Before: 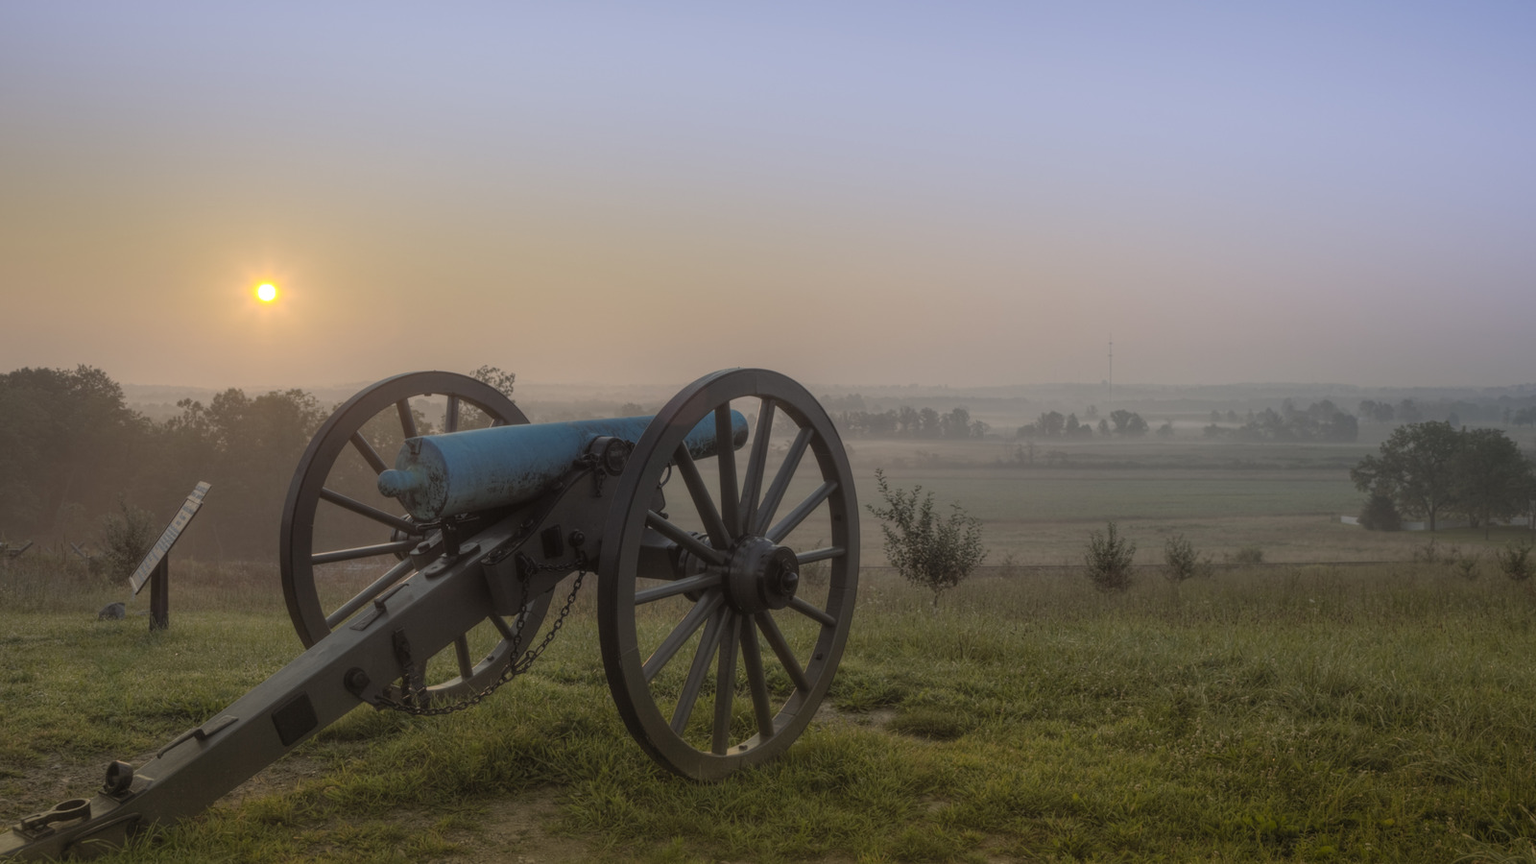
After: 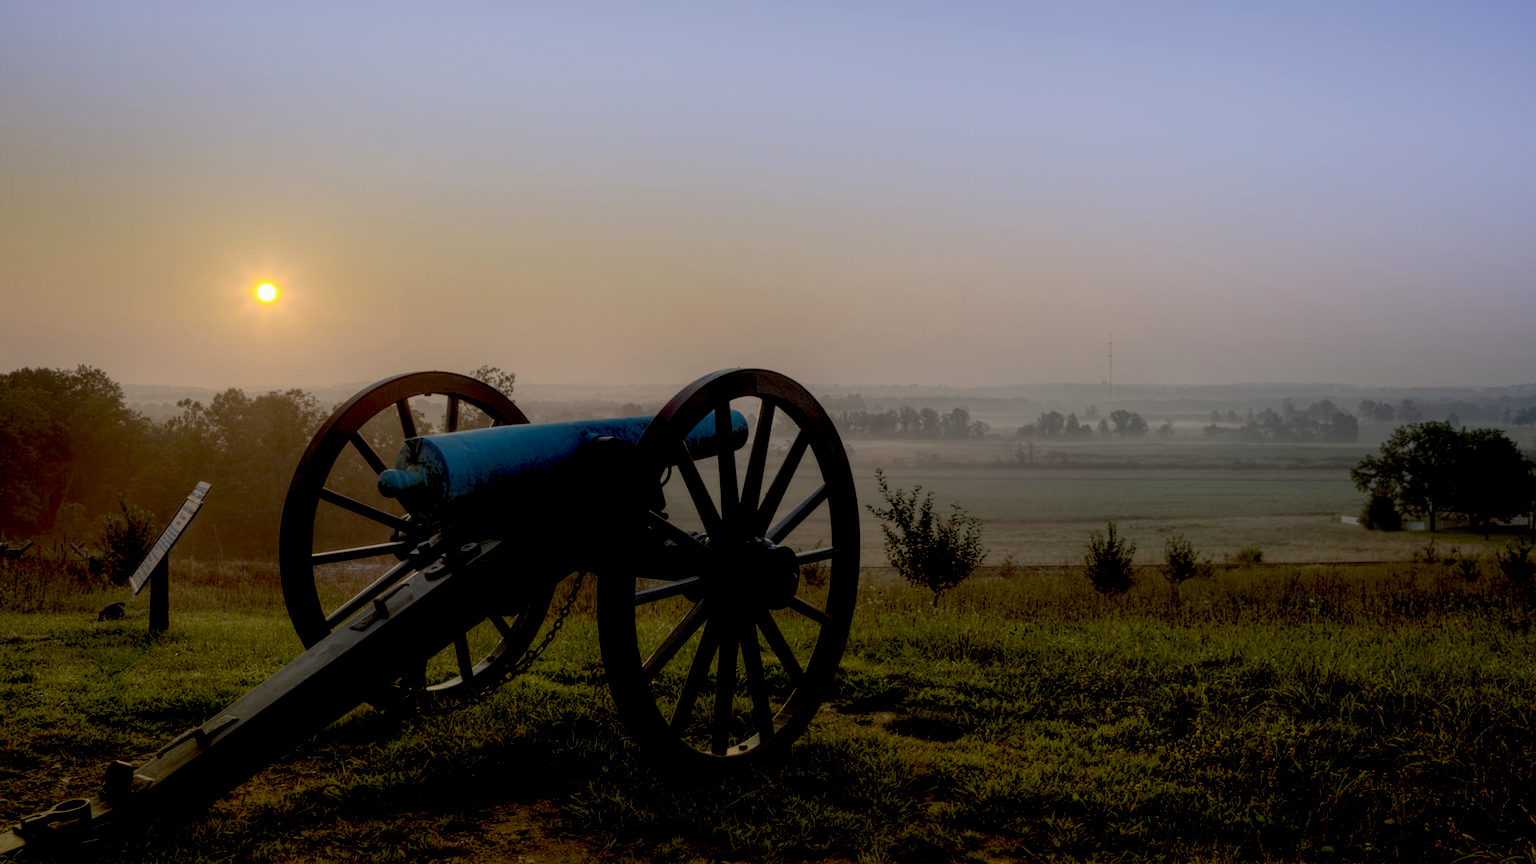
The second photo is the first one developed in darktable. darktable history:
exposure: black level correction 0.055, exposure -0.038 EV, compensate highlight preservation false
